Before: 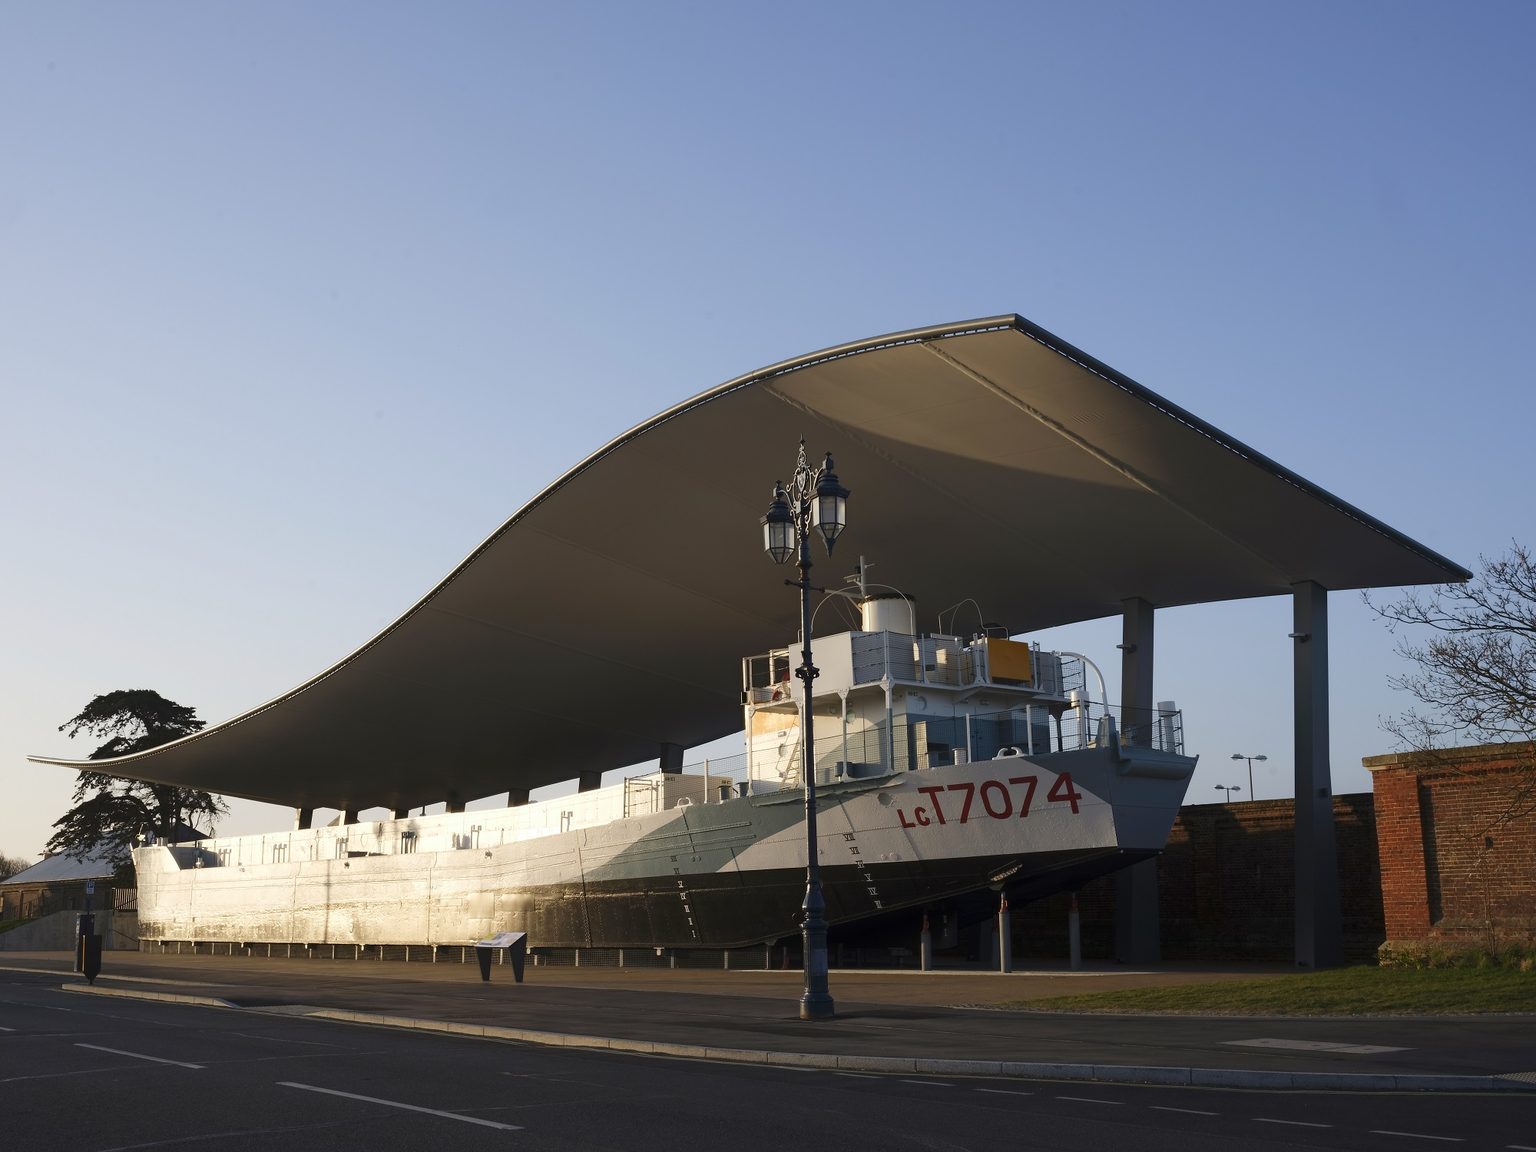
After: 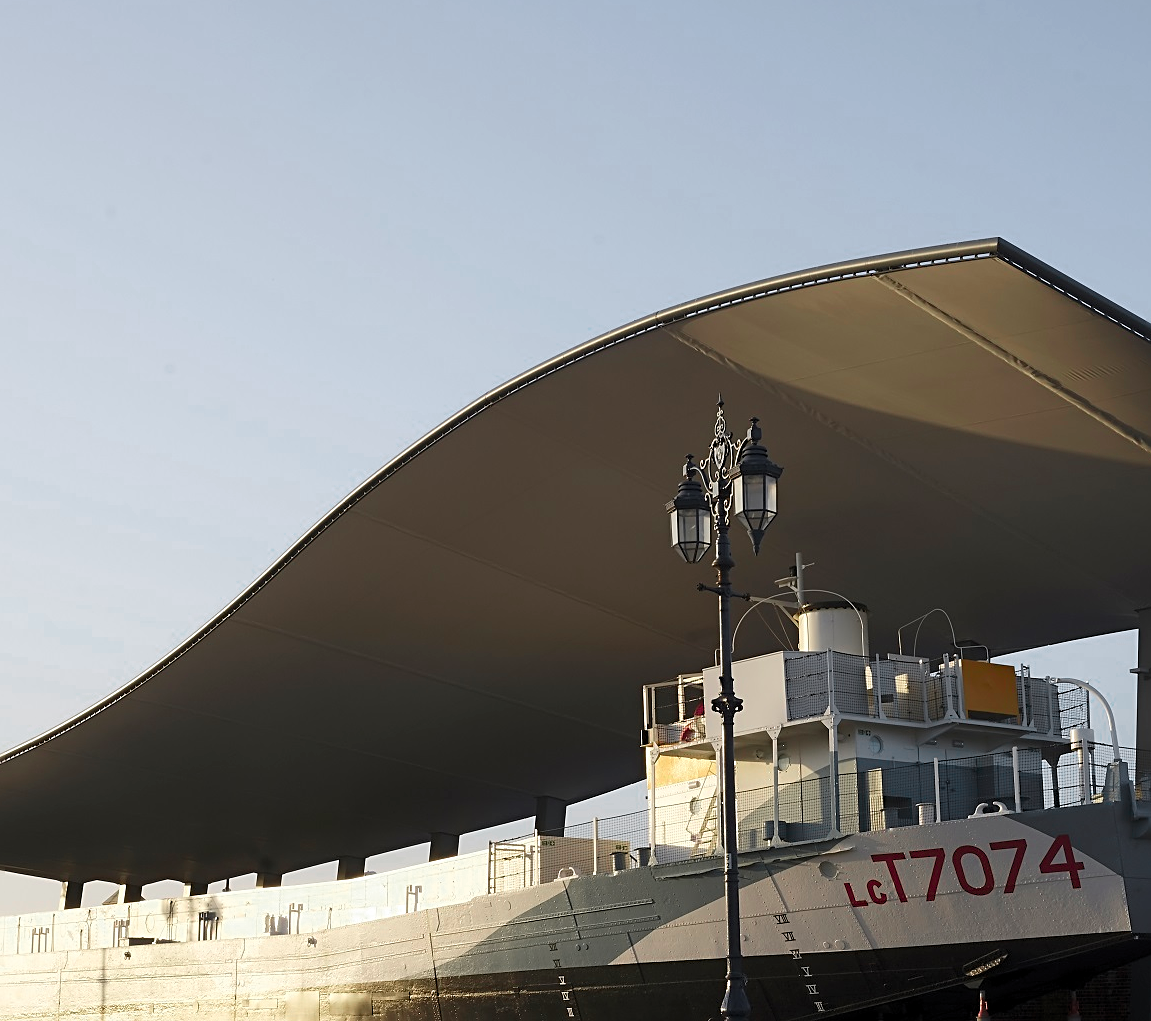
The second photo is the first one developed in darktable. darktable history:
color zones: curves: ch0 [(0, 0.533) (0.126, 0.533) (0.234, 0.533) (0.368, 0.357) (0.5, 0.5) (0.625, 0.5) (0.74, 0.637) (0.875, 0.5)]; ch1 [(0.004, 0.708) (0.129, 0.662) (0.25, 0.5) (0.375, 0.331) (0.496, 0.396) (0.625, 0.649) (0.739, 0.26) (0.875, 0.5) (1, 0.478)]; ch2 [(0, 0.409) (0.132, 0.403) (0.236, 0.558) (0.379, 0.448) (0.5, 0.5) (0.625, 0.5) (0.691, 0.39) (0.875, 0.5)]
levels: levels [0.018, 0.493, 1]
crop: left 16.232%, top 11.415%, right 26.169%, bottom 20.478%
sharpen: on, module defaults
